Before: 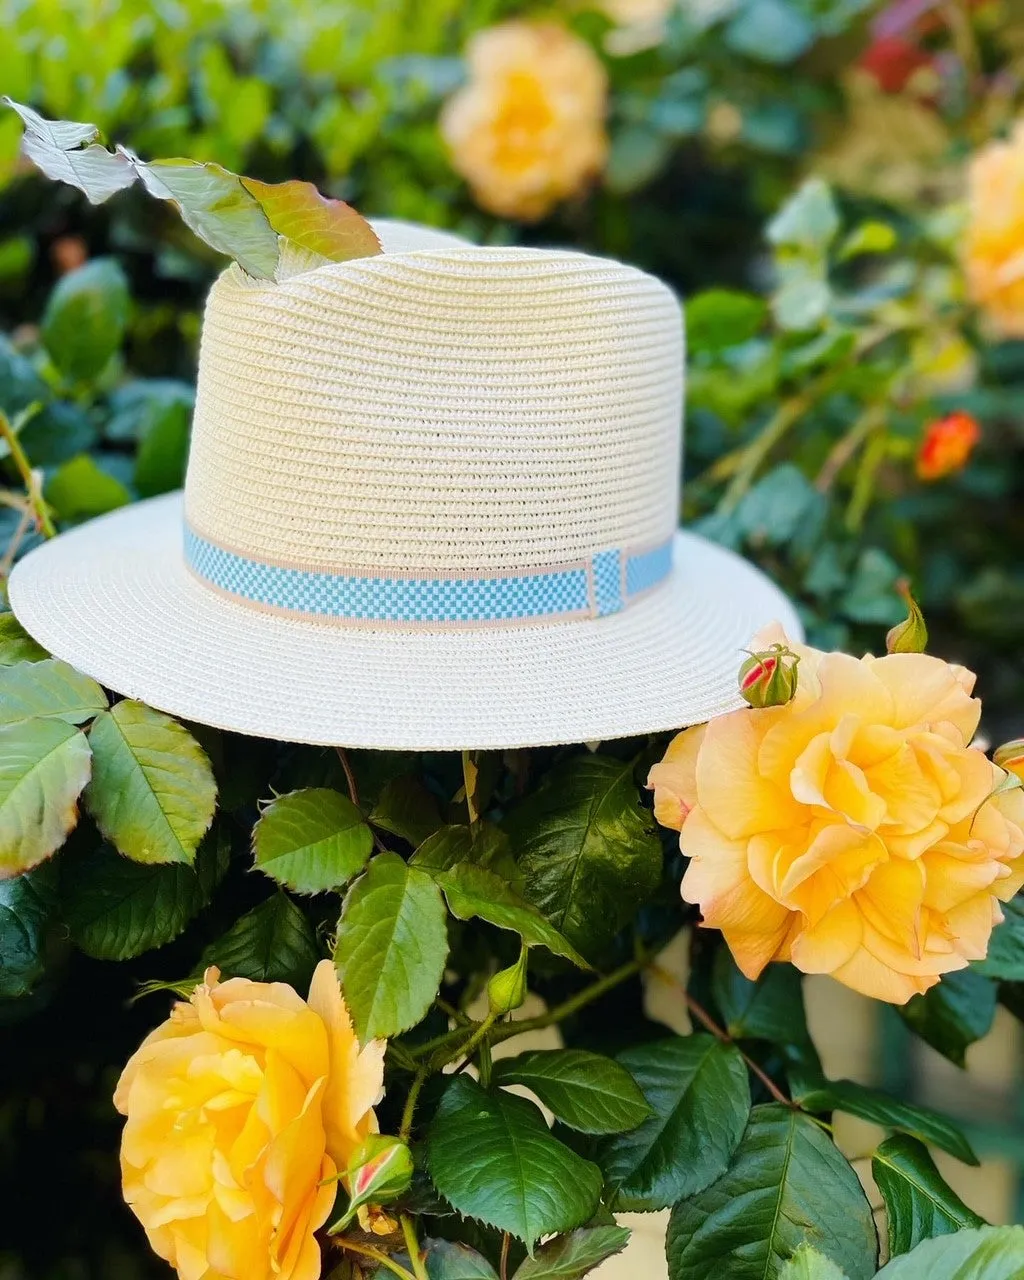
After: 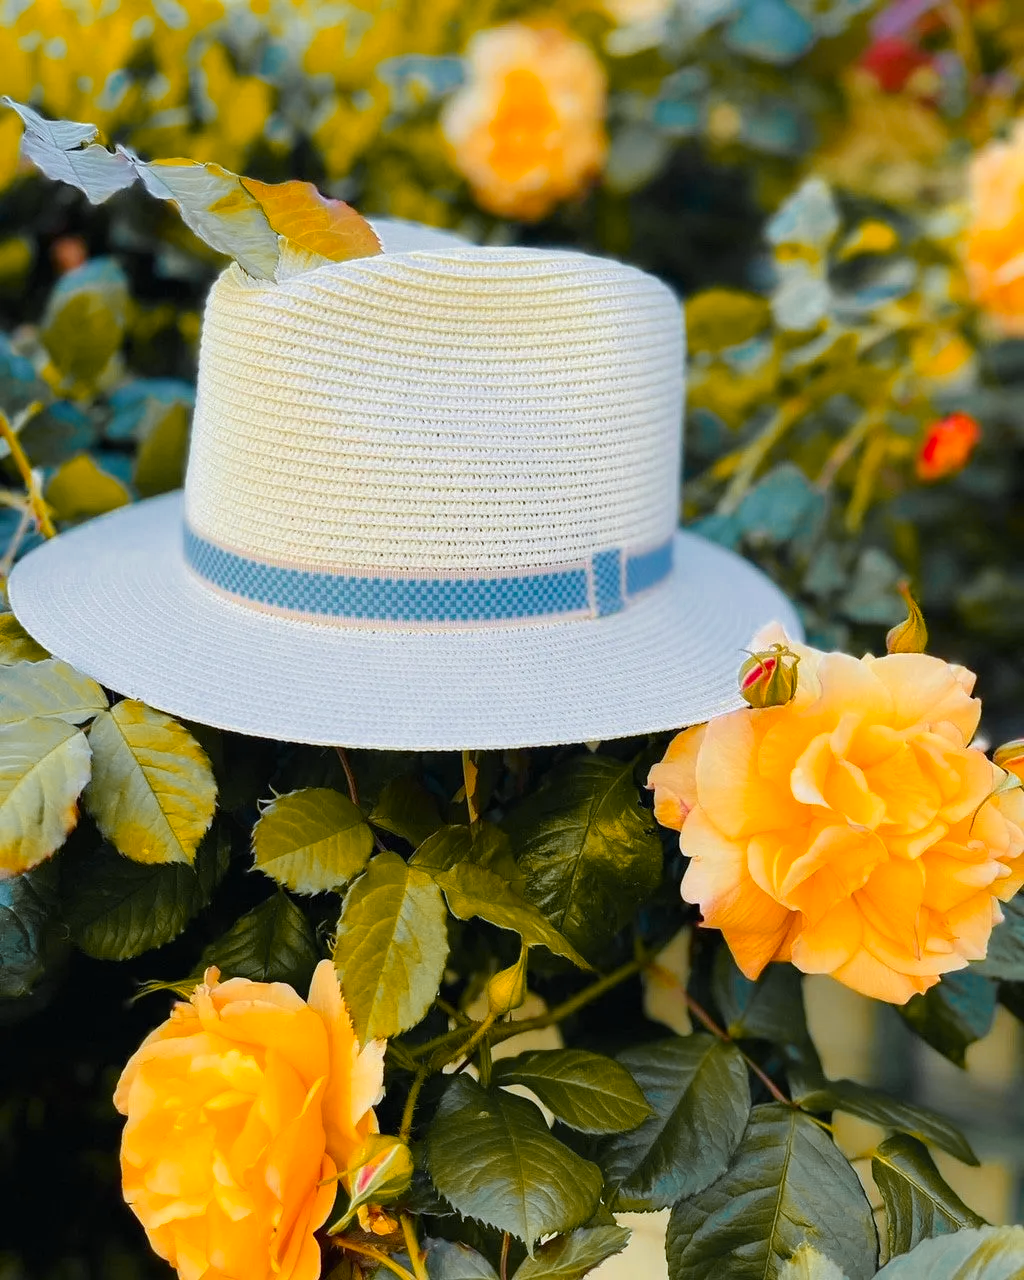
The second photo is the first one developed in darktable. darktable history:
white balance: red 0.967, blue 1.049
color zones: curves: ch0 [(0, 0.499) (0.143, 0.5) (0.286, 0.5) (0.429, 0.476) (0.571, 0.284) (0.714, 0.243) (0.857, 0.449) (1, 0.499)]; ch1 [(0, 0.532) (0.143, 0.645) (0.286, 0.696) (0.429, 0.211) (0.571, 0.504) (0.714, 0.493) (0.857, 0.495) (1, 0.532)]; ch2 [(0, 0.5) (0.143, 0.5) (0.286, 0.427) (0.429, 0.324) (0.571, 0.5) (0.714, 0.5) (0.857, 0.5) (1, 0.5)]
